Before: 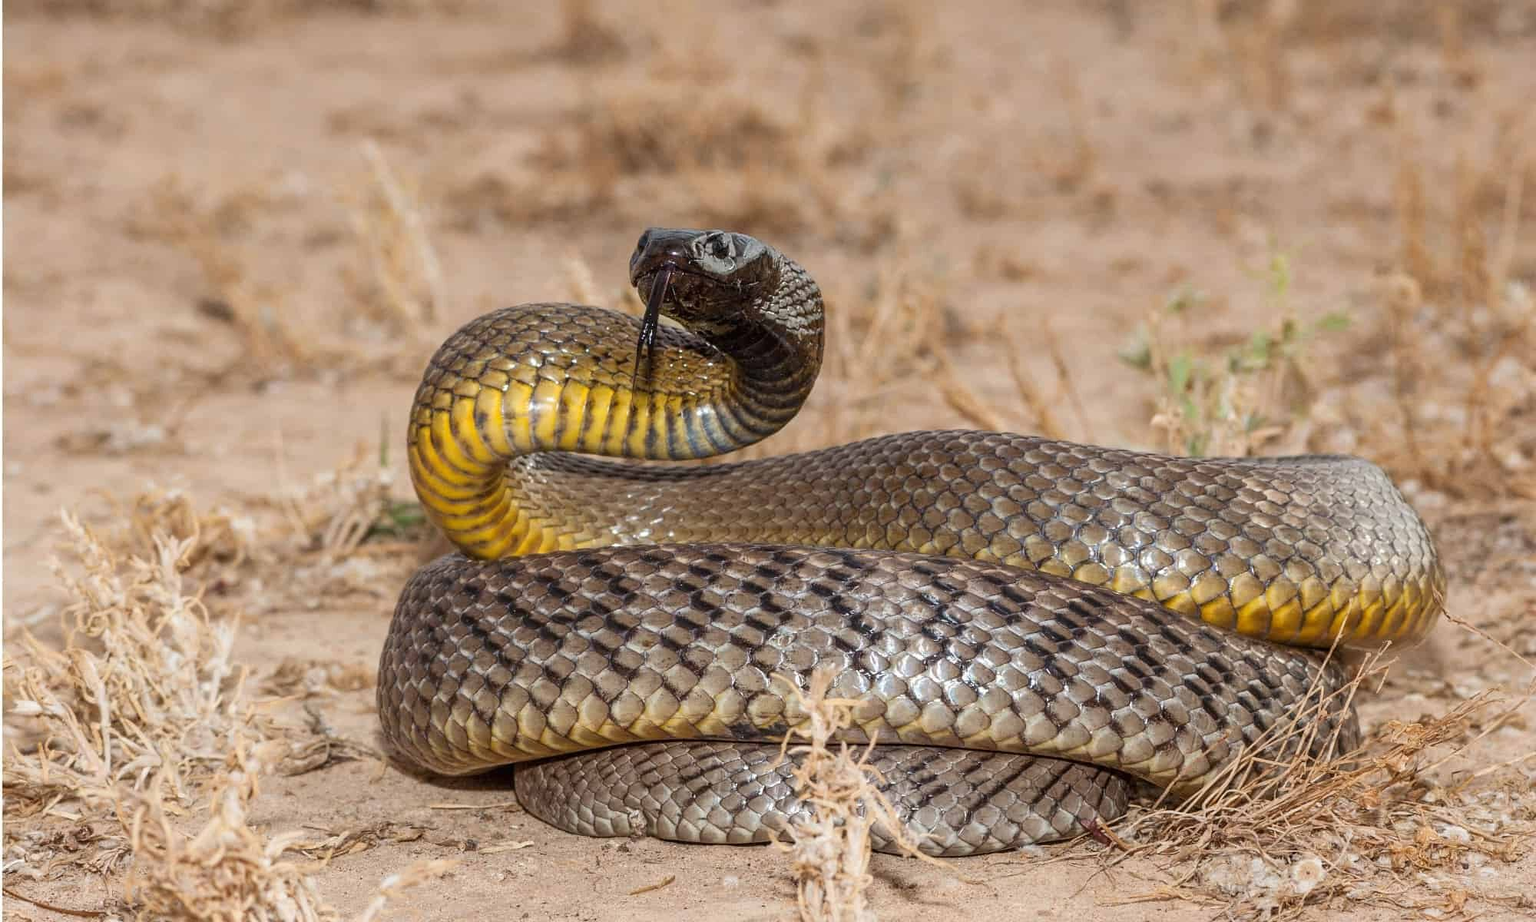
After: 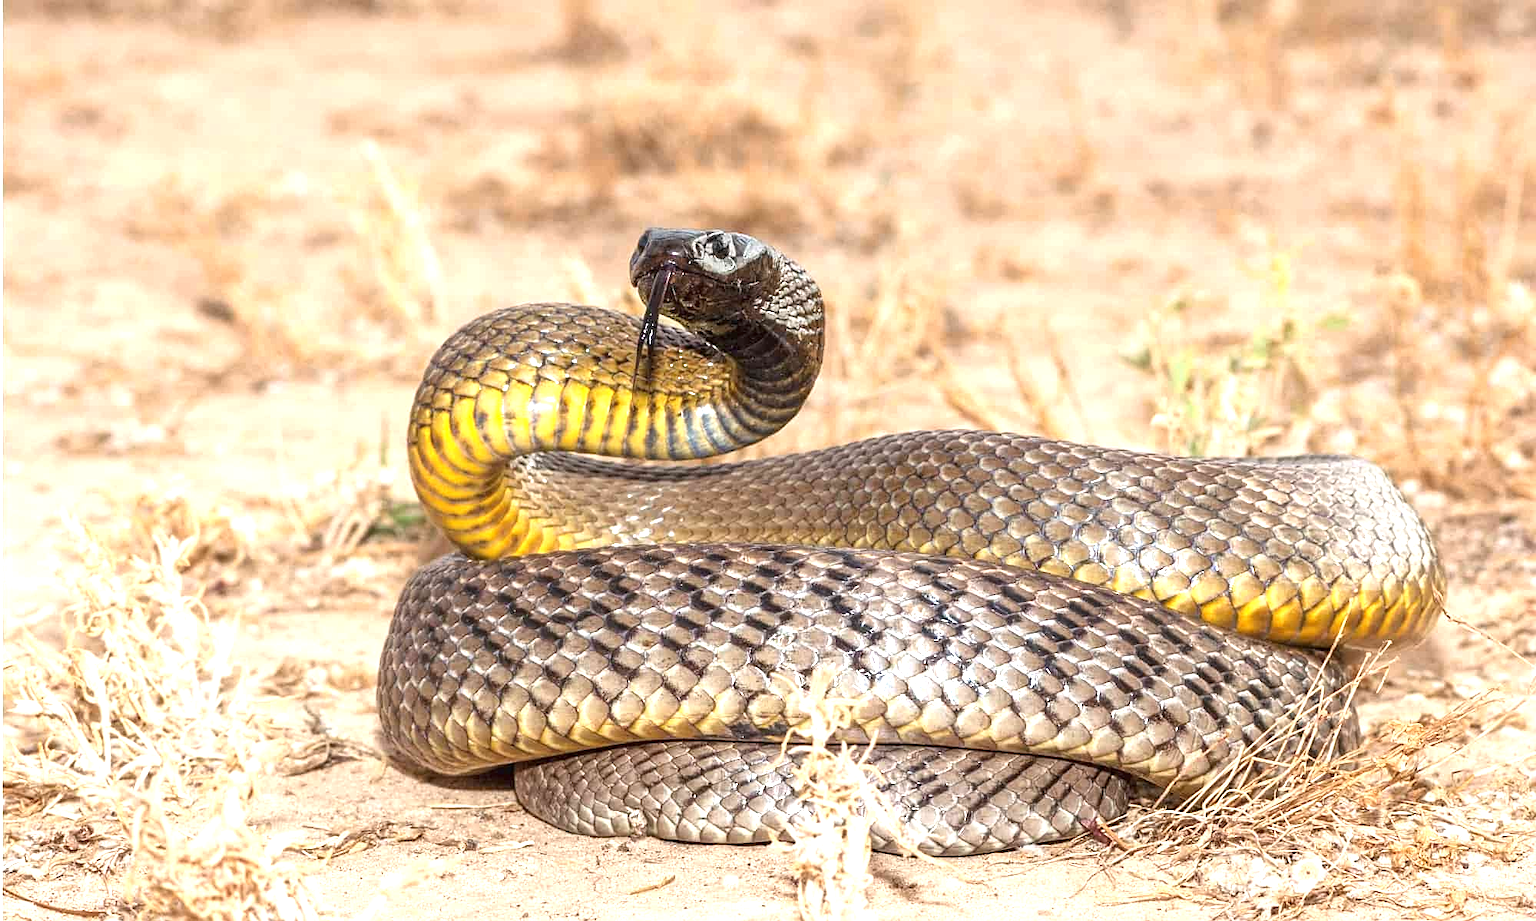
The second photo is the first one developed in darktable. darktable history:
exposure: black level correction 0, exposure 1.2 EV, compensate highlight preservation false
sharpen: amount 0.207
